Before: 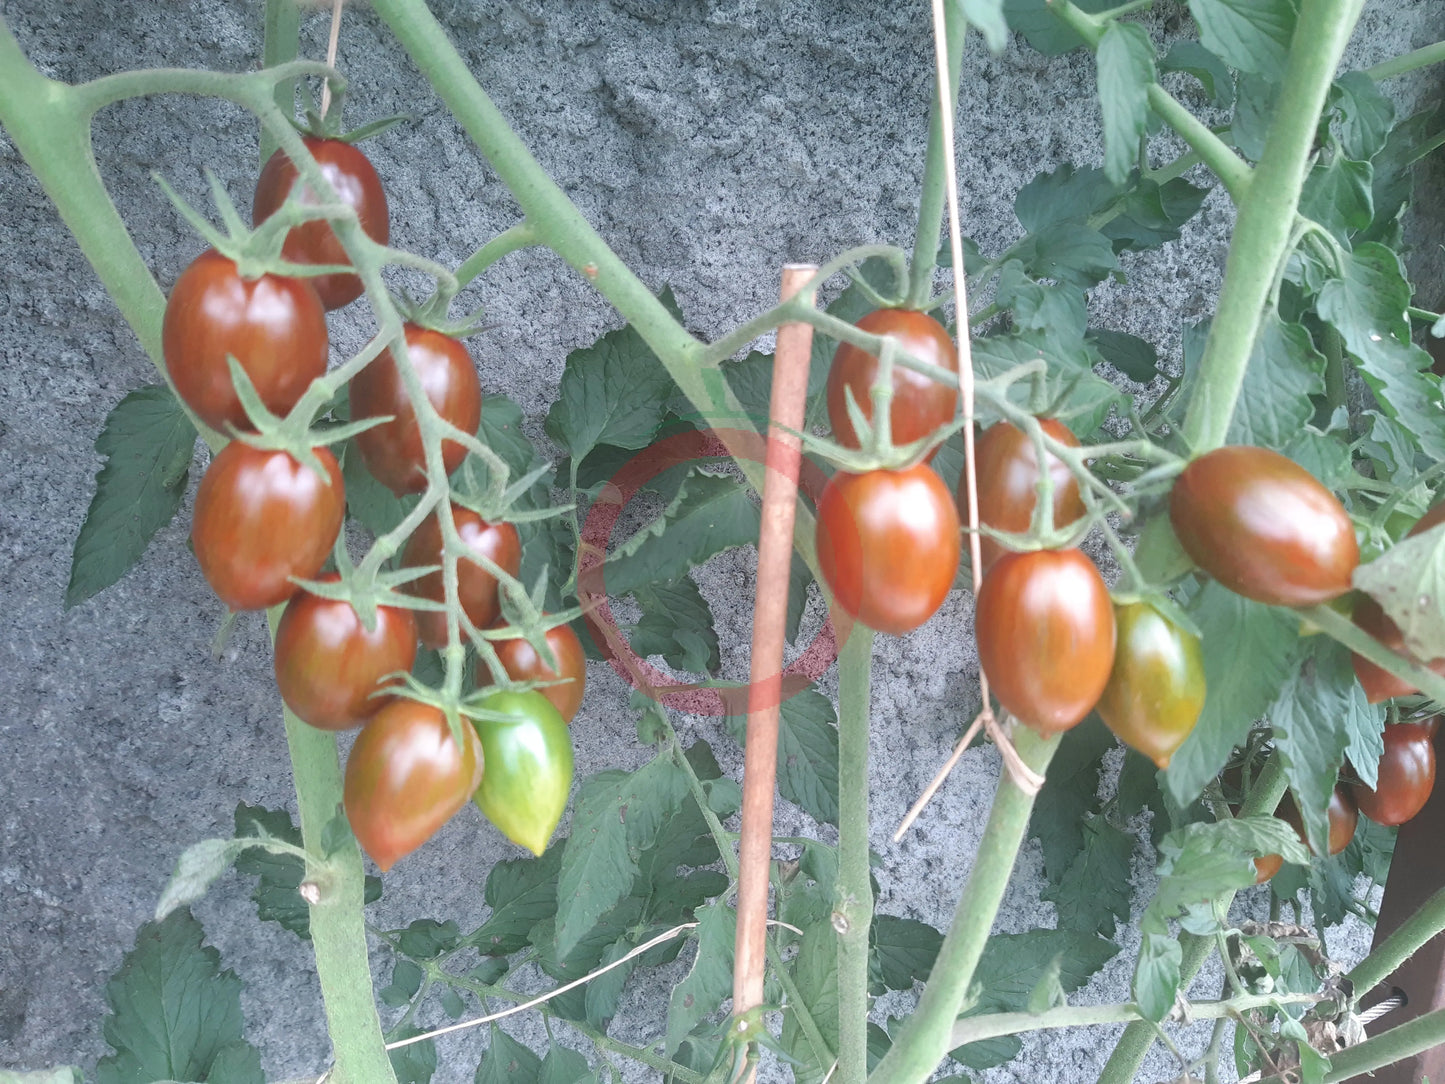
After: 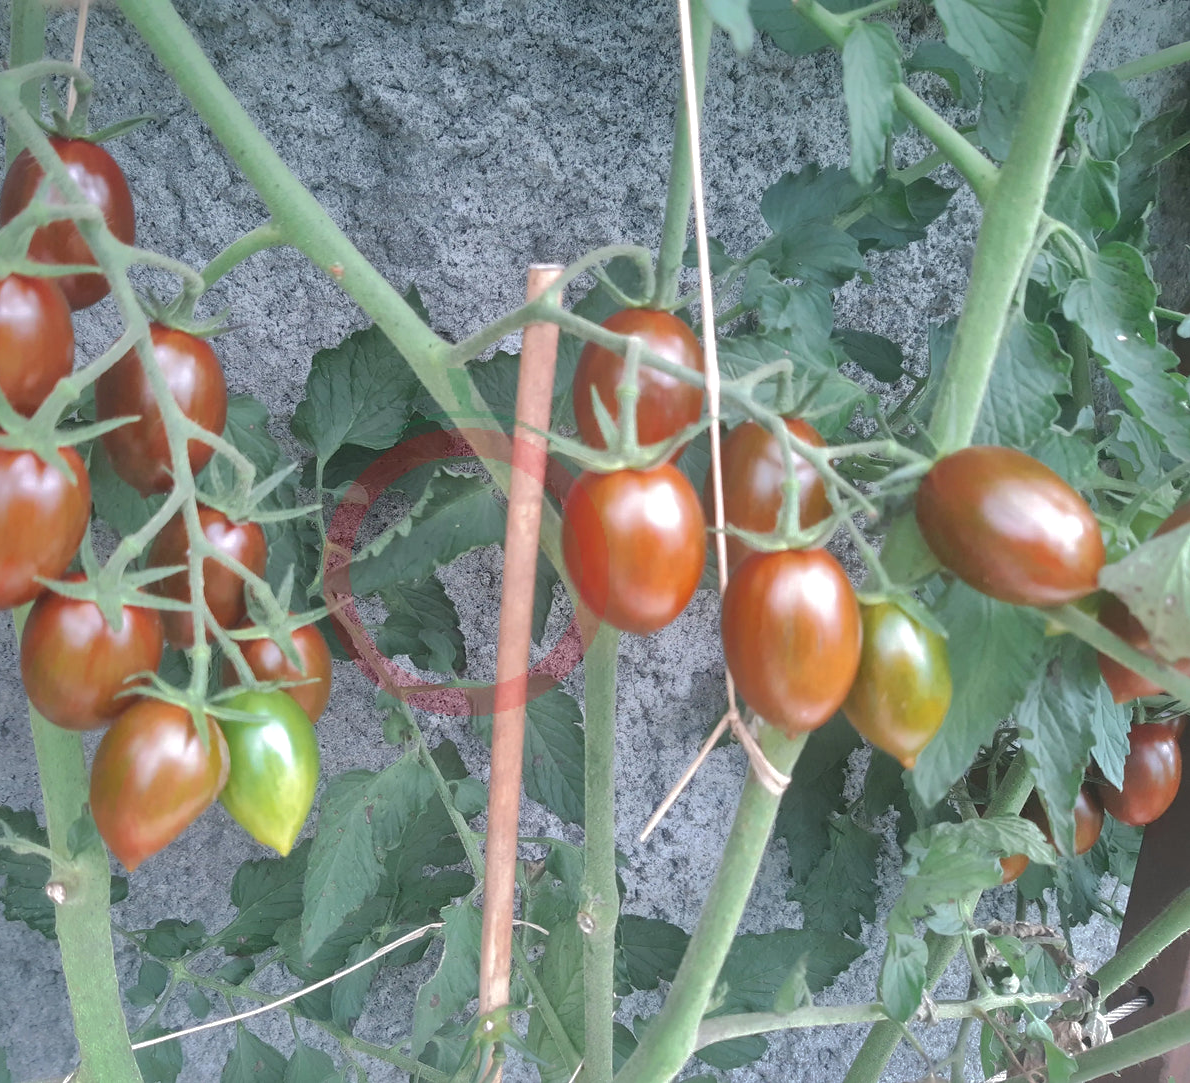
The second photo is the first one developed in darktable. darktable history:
local contrast: mode bilateral grid, contrast 20, coarseness 50, detail 119%, midtone range 0.2
crop: left 17.623%, bottom 0.023%
contrast equalizer: y [[0.5, 0.486, 0.447, 0.446, 0.489, 0.5], [0.5 ×6], [0.5 ×6], [0 ×6], [0 ×6]], mix -0.31
shadows and highlights: shadows -19.25, highlights -73.57
